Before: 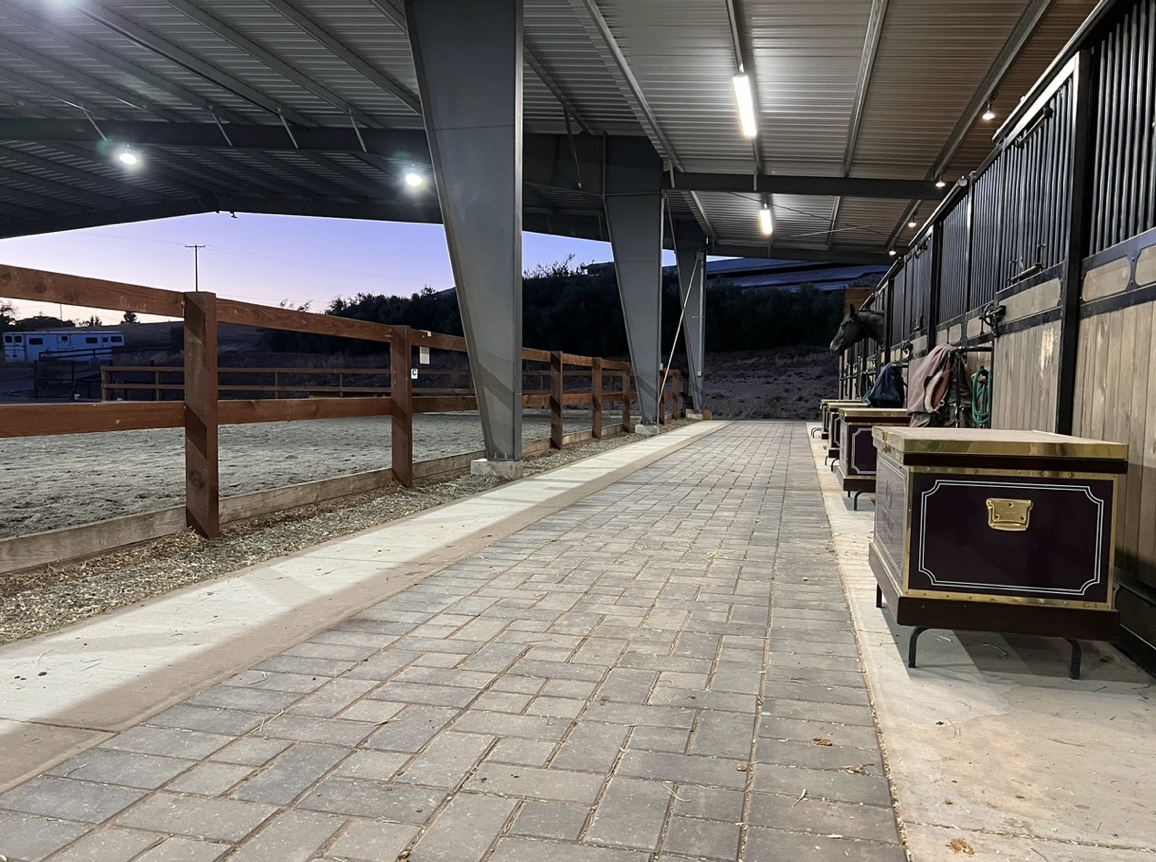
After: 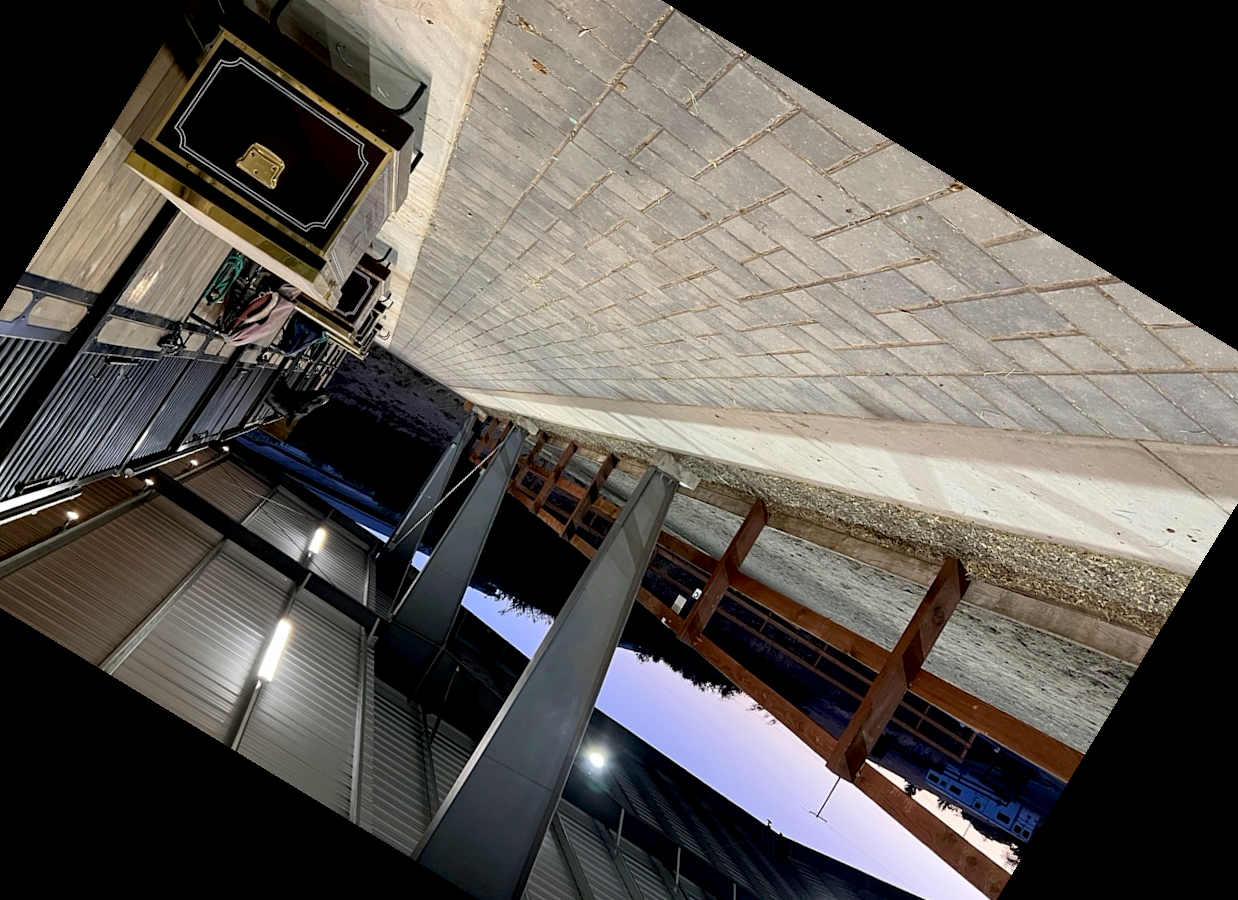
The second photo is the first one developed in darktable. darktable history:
exposure: black level correction 0.011, compensate highlight preservation false
crop and rotate: angle 148.68°, left 9.111%, top 15.603%, right 4.588%, bottom 17.041%
